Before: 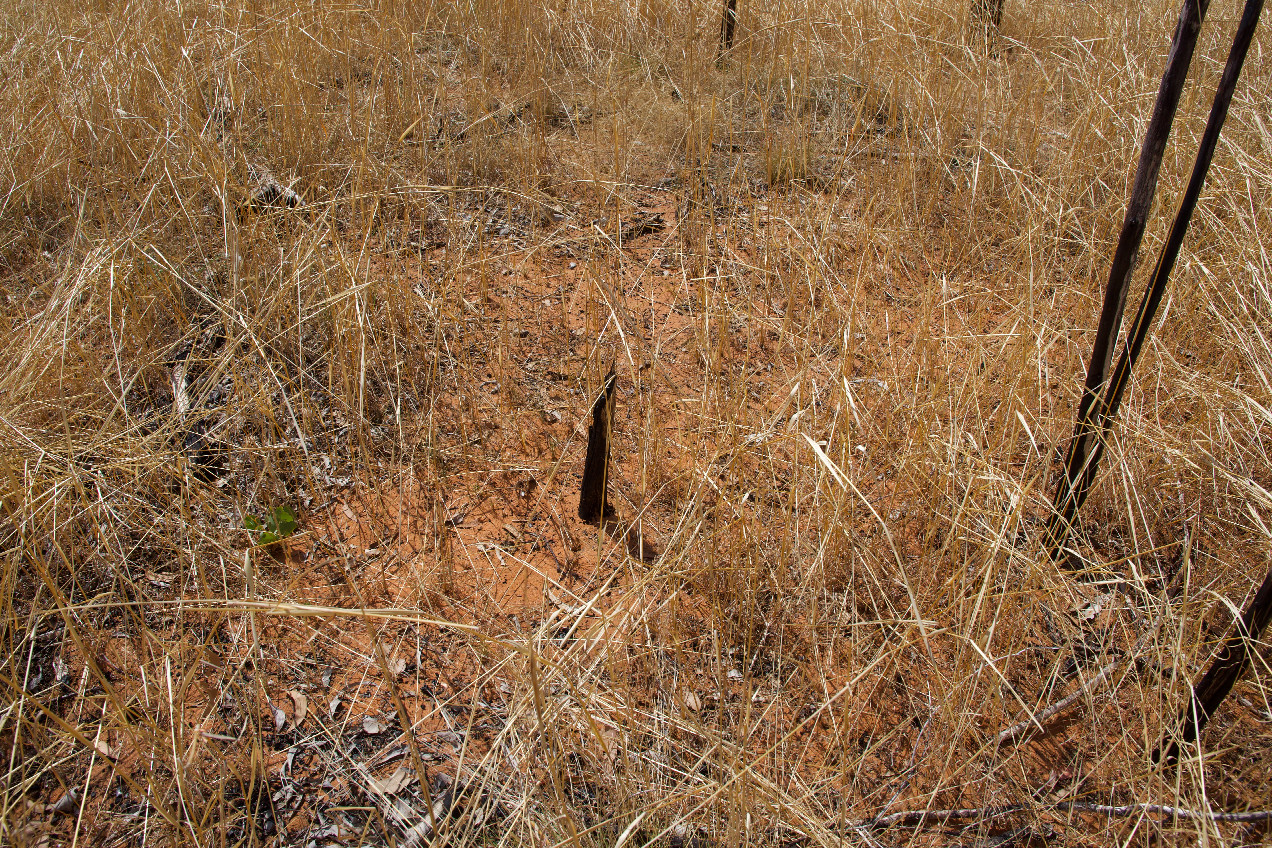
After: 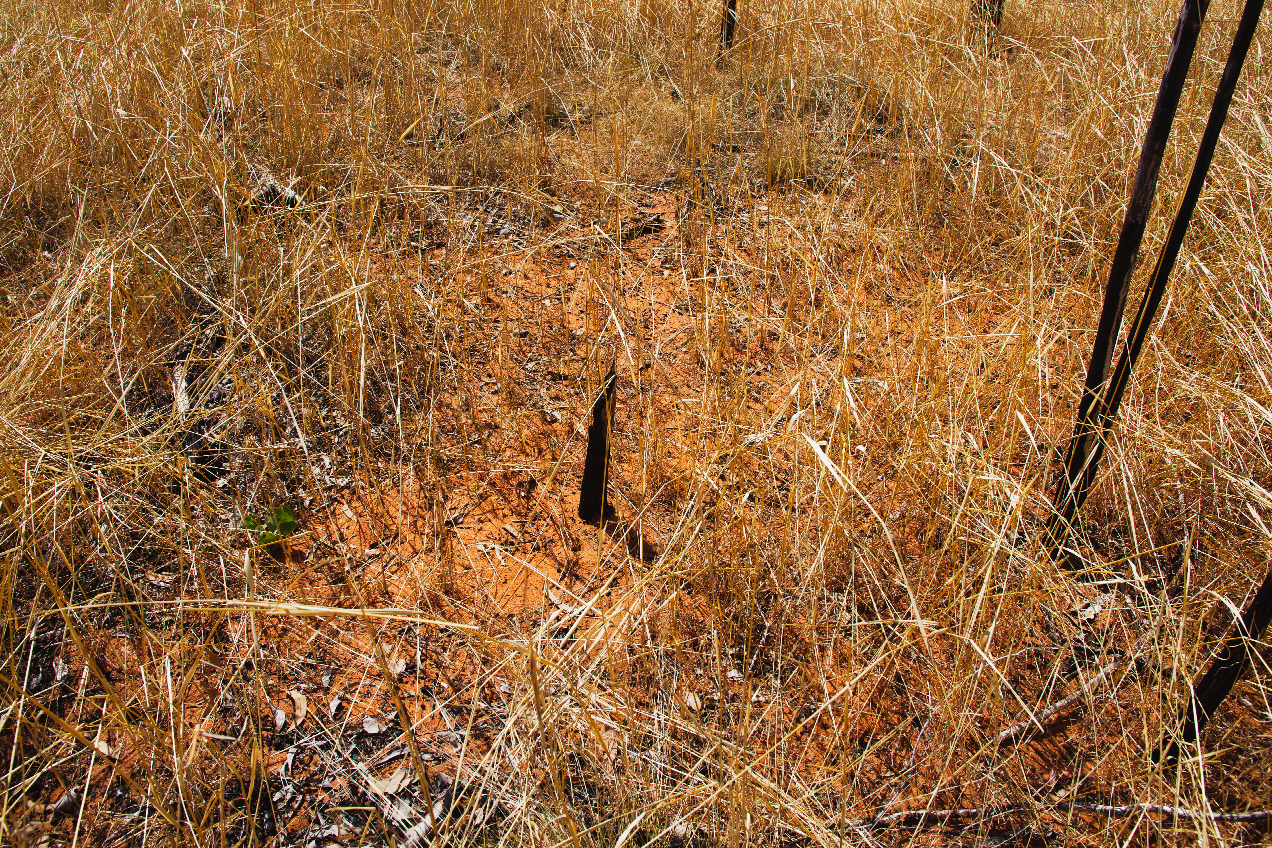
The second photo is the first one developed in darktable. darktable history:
tone curve: curves: ch0 [(0, 0.023) (0.132, 0.075) (0.251, 0.186) (0.463, 0.461) (0.662, 0.757) (0.854, 0.909) (1, 0.973)]; ch1 [(0, 0) (0.447, 0.411) (0.483, 0.469) (0.498, 0.496) (0.518, 0.514) (0.561, 0.579) (0.604, 0.645) (0.669, 0.73) (0.819, 0.93) (1, 1)]; ch2 [(0, 0) (0.307, 0.315) (0.425, 0.438) (0.483, 0.477) (0.503, 0.503) (0.526, 0.534) (0.567, 0.569) (0.617, 0.674) (0.703, 0.797) (0.985, 0.966)], preserve colors none
